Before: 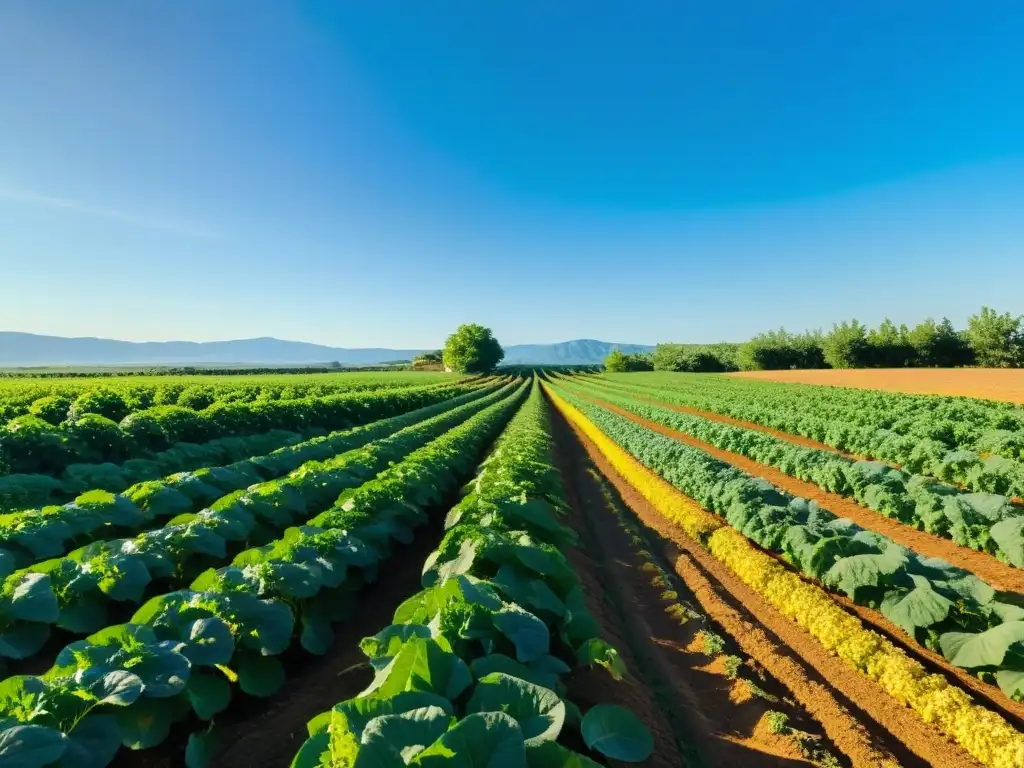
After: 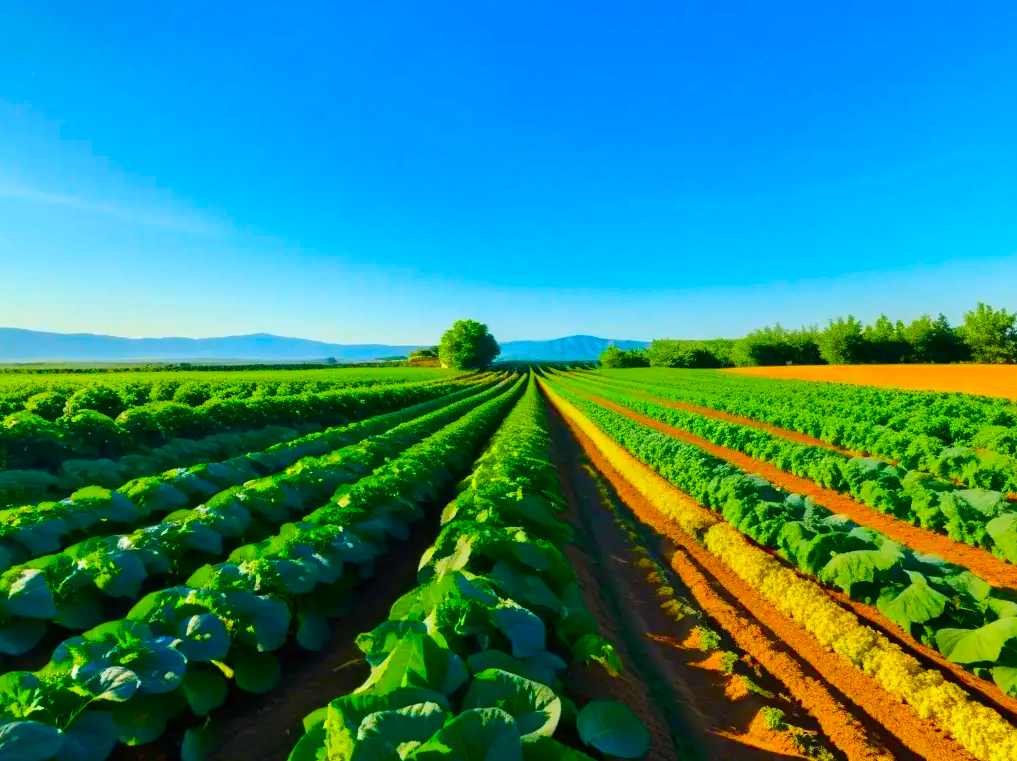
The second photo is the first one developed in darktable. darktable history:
crop: left 0.476%, top 0.544%, right 0.136%, bottom 0.366%
color balance rgb: power › hue 73.62°, perceptual saturation grading › global saturation 35.744%, perceptual saturation grading › shadows 35.474%
contrast brightness saturation: saturation 0.499
